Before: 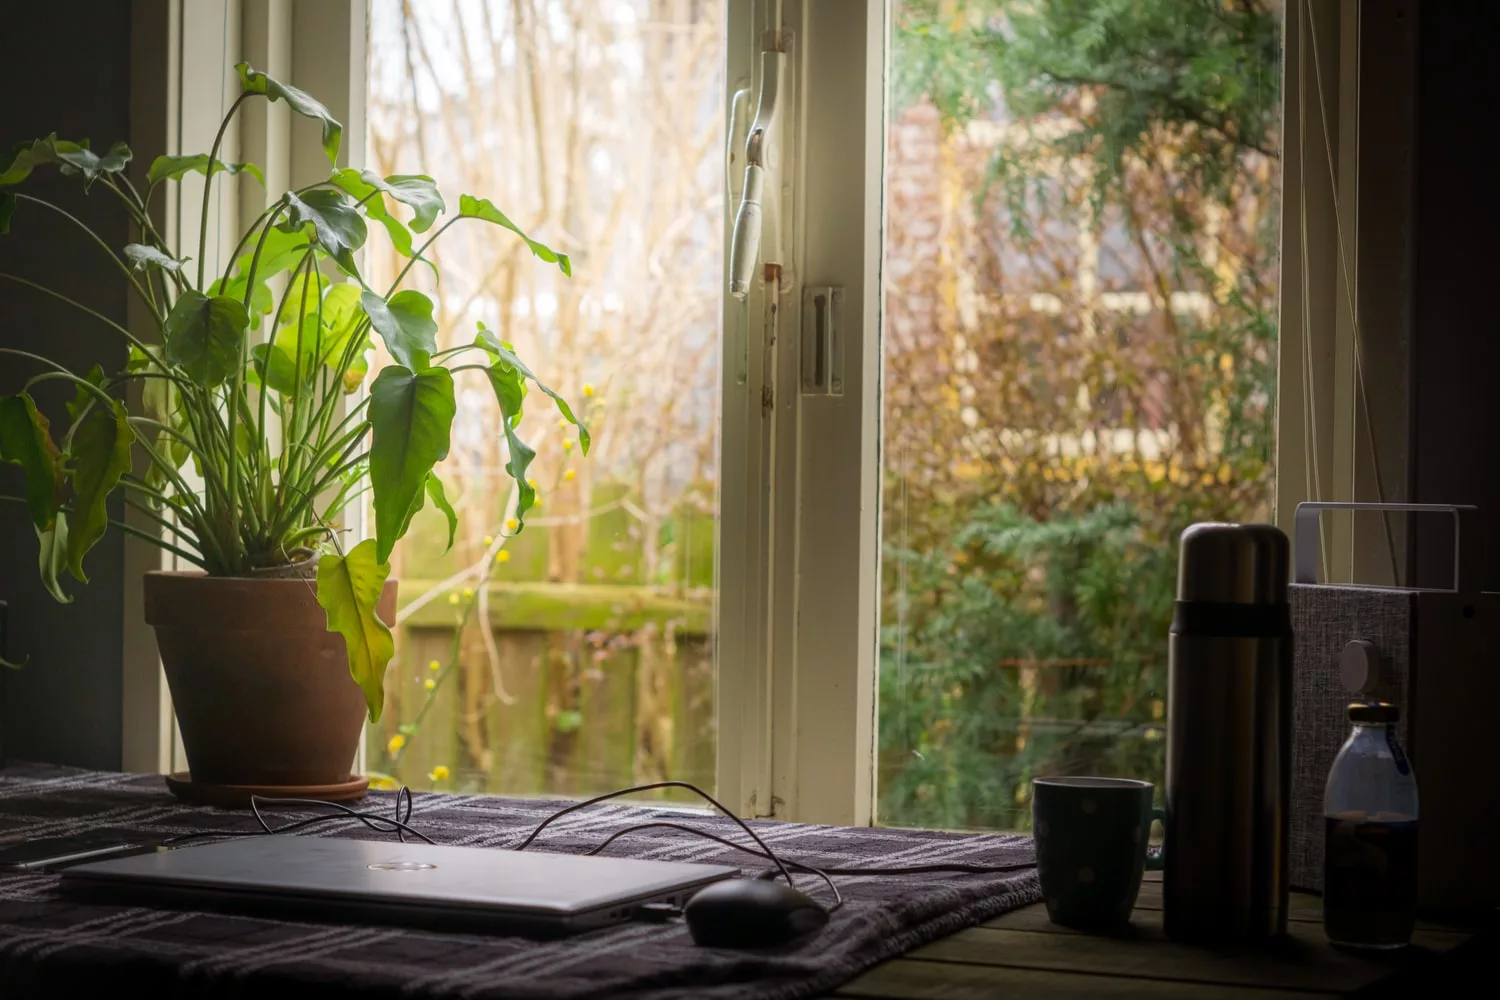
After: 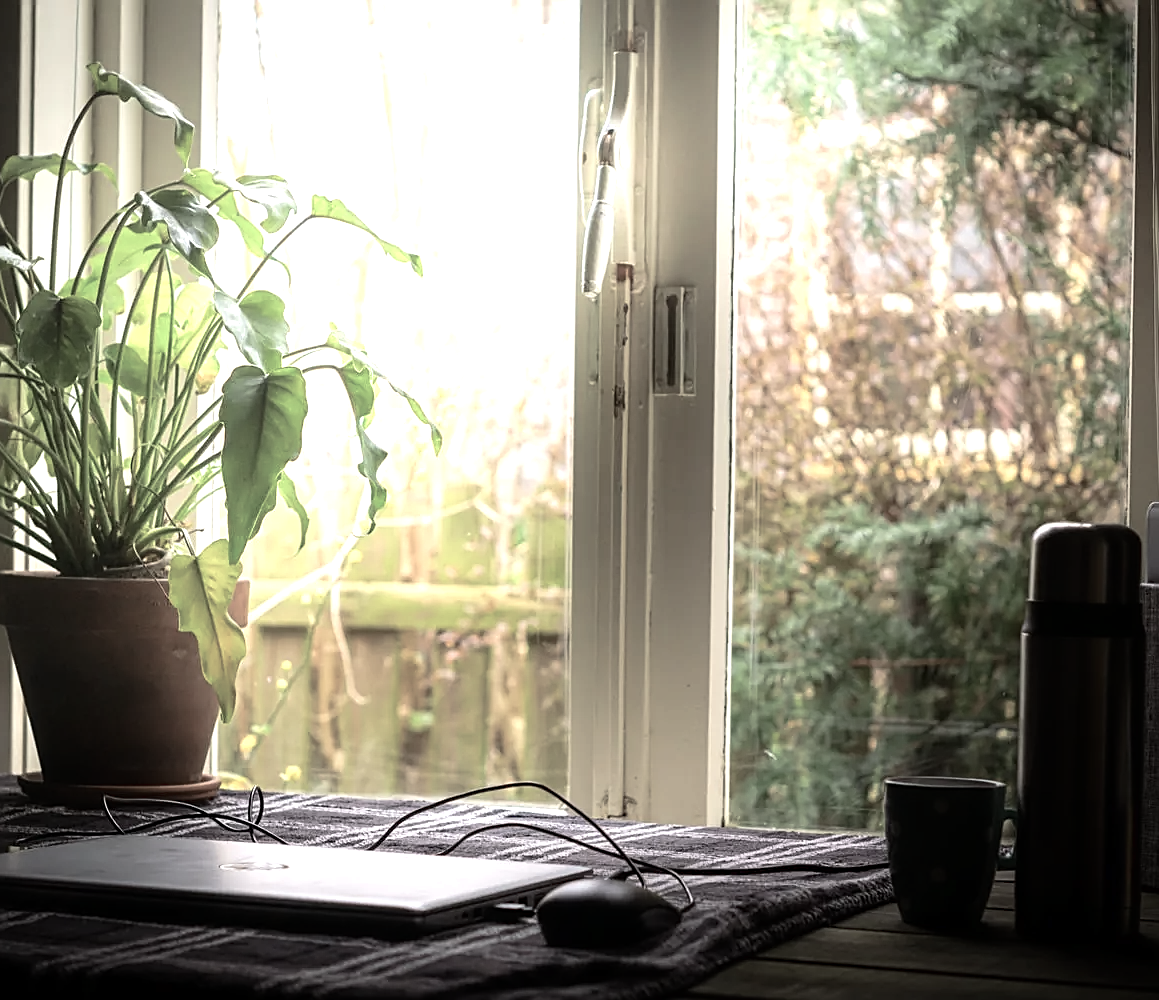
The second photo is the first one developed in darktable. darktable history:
crop: left 9.88%, right 12.819%
tone equalizer: -8 EV -1.07 EV, -7 EV -1.01 EV, -6 EV -0.834 EV, -5 EV -0.562 EV, -3 EV 0.602 EV, -2 EV 0.873 EV, -1 EV 0.988 EV, +0 EV 1.08 EV, mask exposure compensation -0.485 EV
sharpen: on, module defaults
color balance rgb: power › hue 61.11°, perceptual saturation grading › global saturation -29.101%, perceptual saturation grading › highlights -20.287%, perceptual saturation grading › mid-tones -23.366%, perceptual saturation grading › shadows -24.829%, global vibrance 20%
